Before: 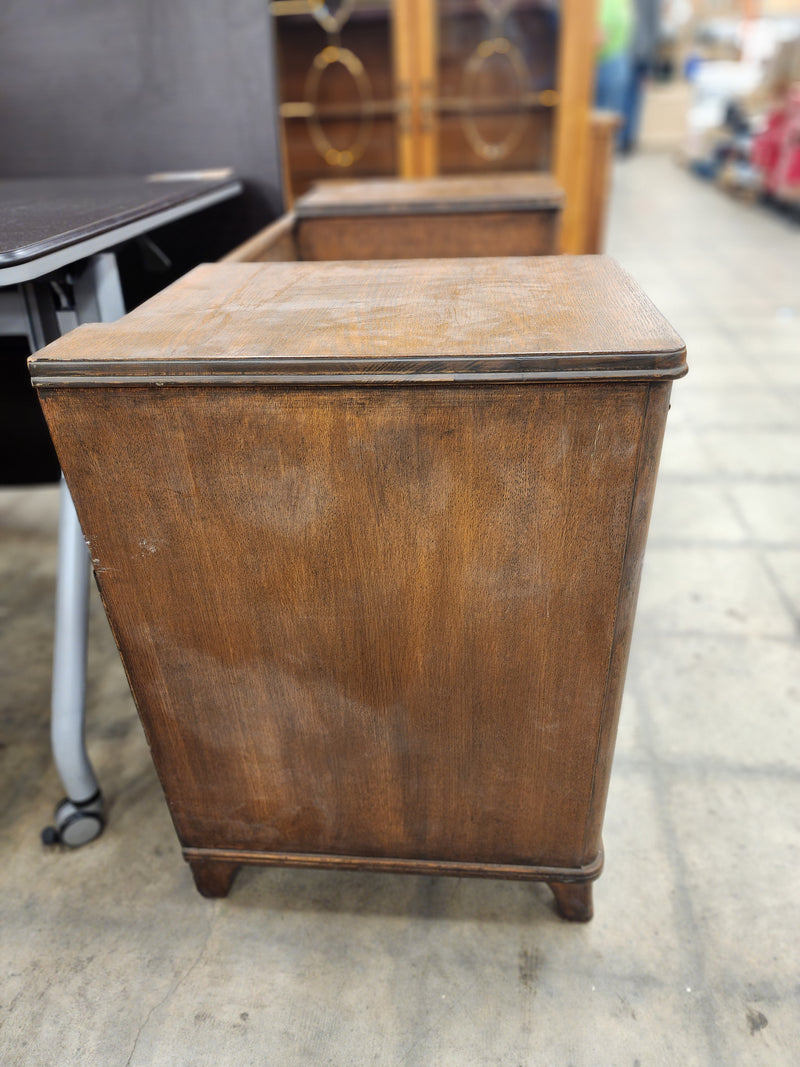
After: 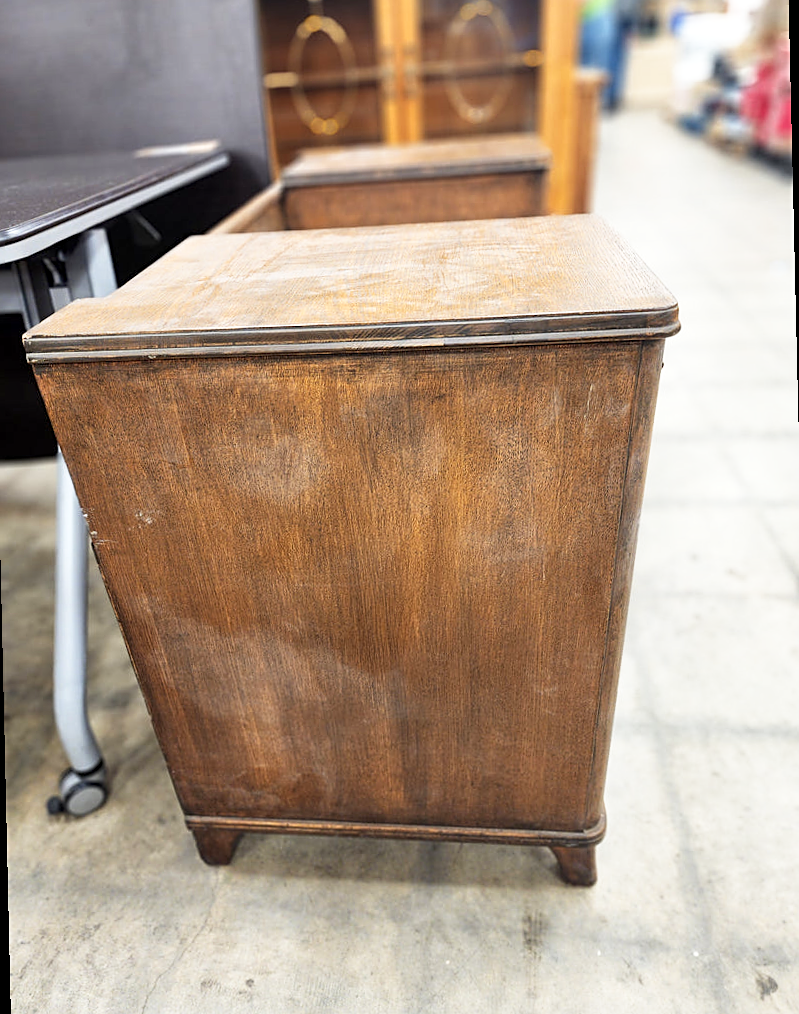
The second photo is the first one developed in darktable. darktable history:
local contrast: highlights 100%, shadows 100%, detail 120%, midtone range 0.2
sharpen: amount 0.478
base curve: curves: ch0 [(0, 0) (0.579, 0.807) (1, 1)], preserve colors none
rotate and perspective: rotation -1.32°, lens shift (horizontal) -0.031, crop left 0.015, crop right 0.985, crop top 0.047, crop bottom 0.982
